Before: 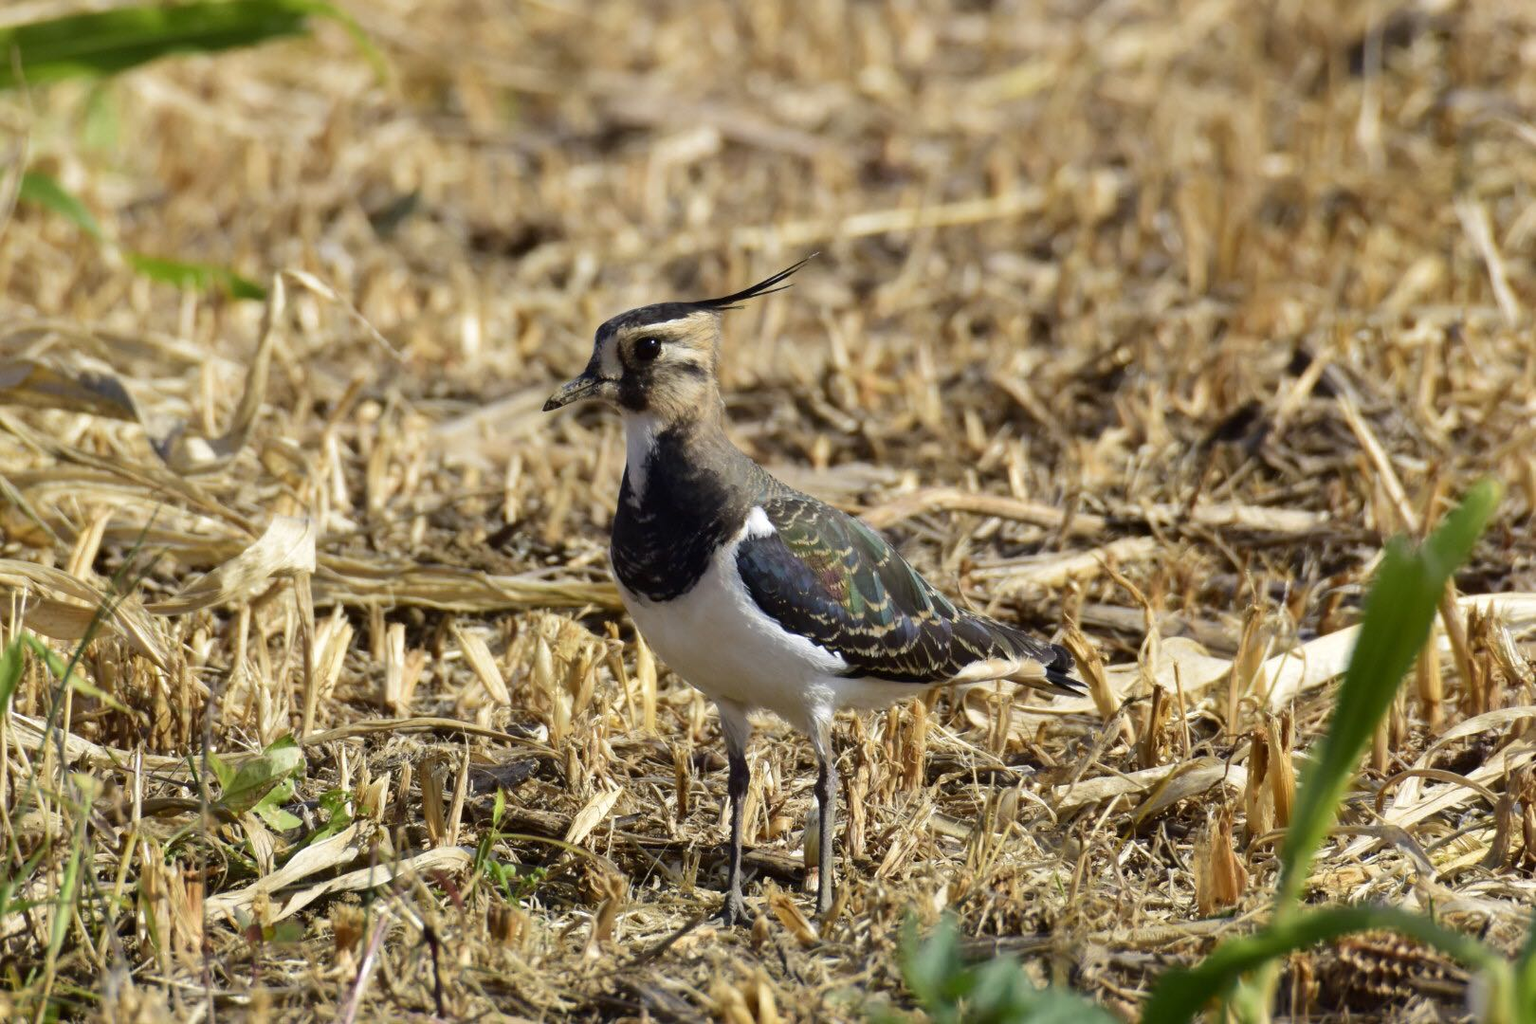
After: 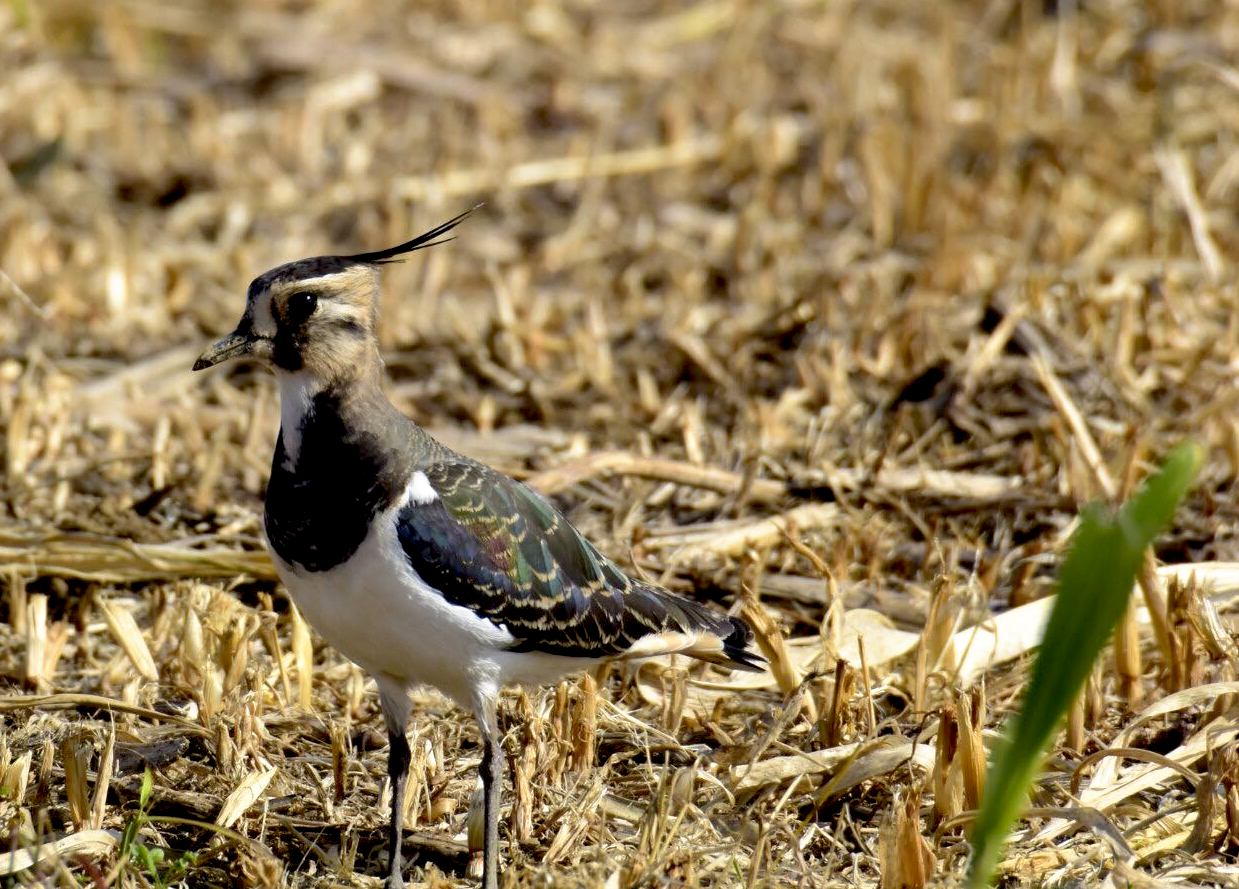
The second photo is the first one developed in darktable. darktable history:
base curve: curves: ch0 [(0.017, 0) (0.425, 0.441) (0.844, 0.933) (1, 1)], preserve colors none
crop: left 23.457%, top 5.857%, bottom 11.752%
